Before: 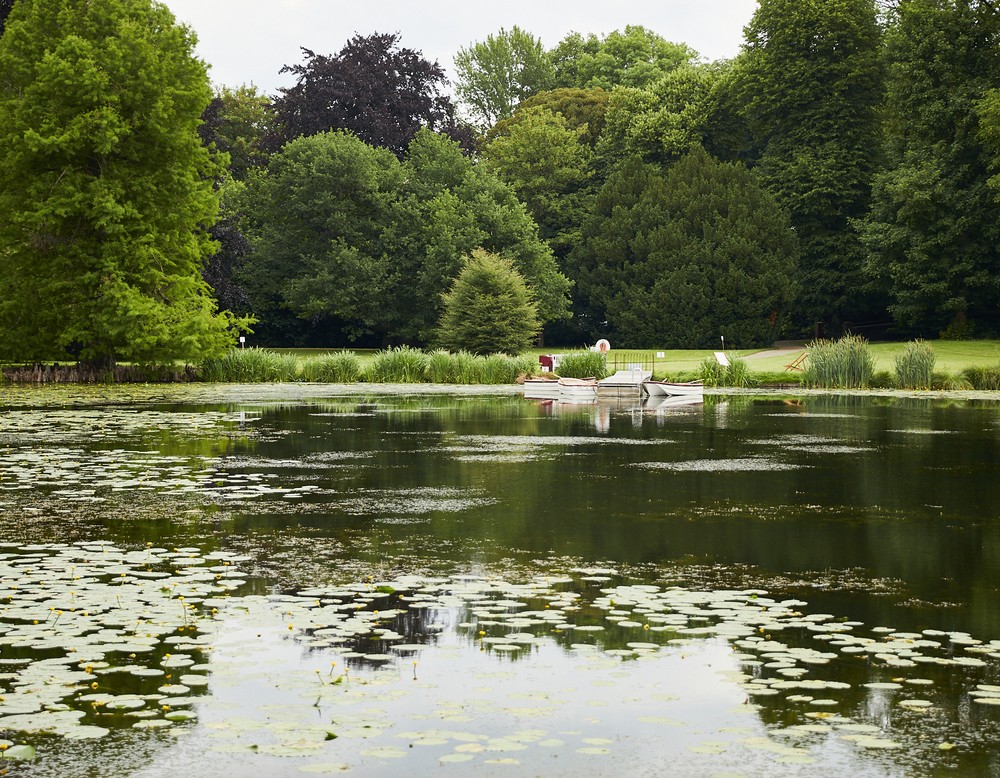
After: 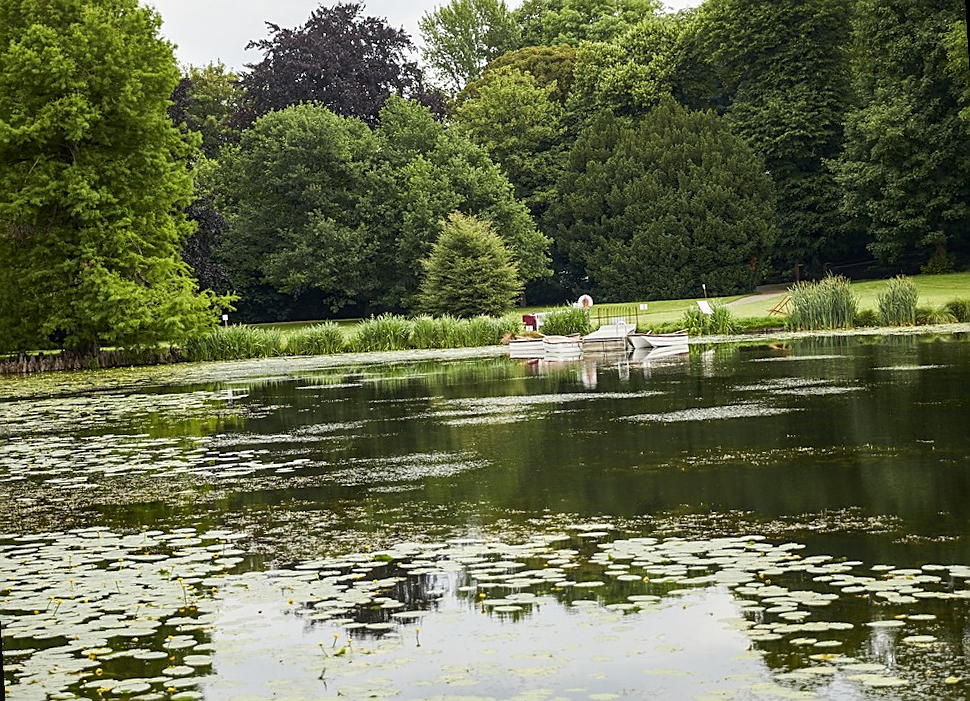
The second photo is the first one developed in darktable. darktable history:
local contrast: on, module defaults
sharpen: on, module defaults
rotate and perspective: rotation -3.52°, crop left 0.036, crop right 0.964, crop top 0.081, crop bottom 0.919
